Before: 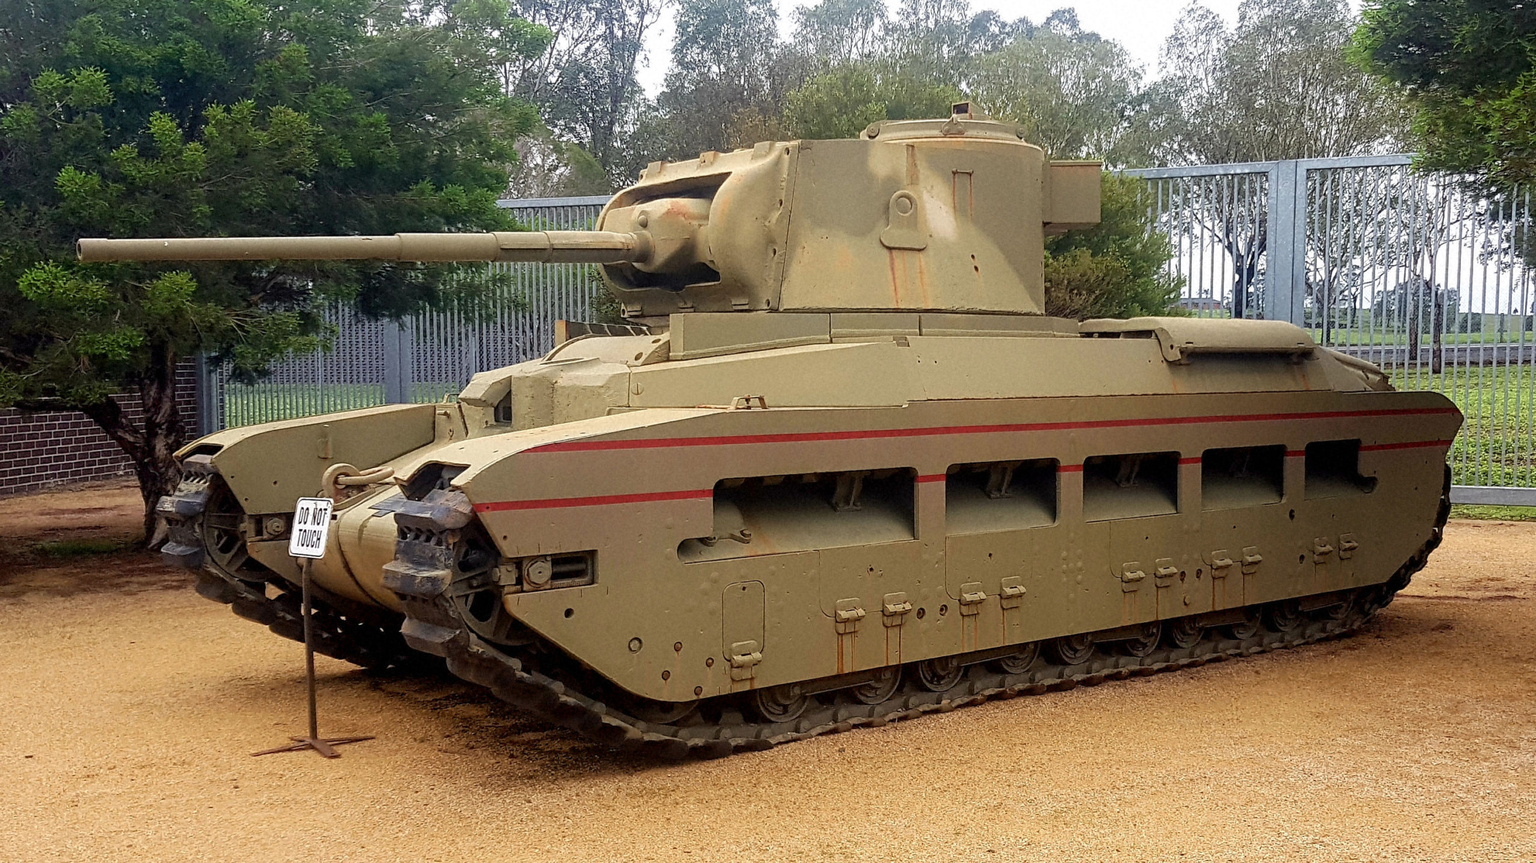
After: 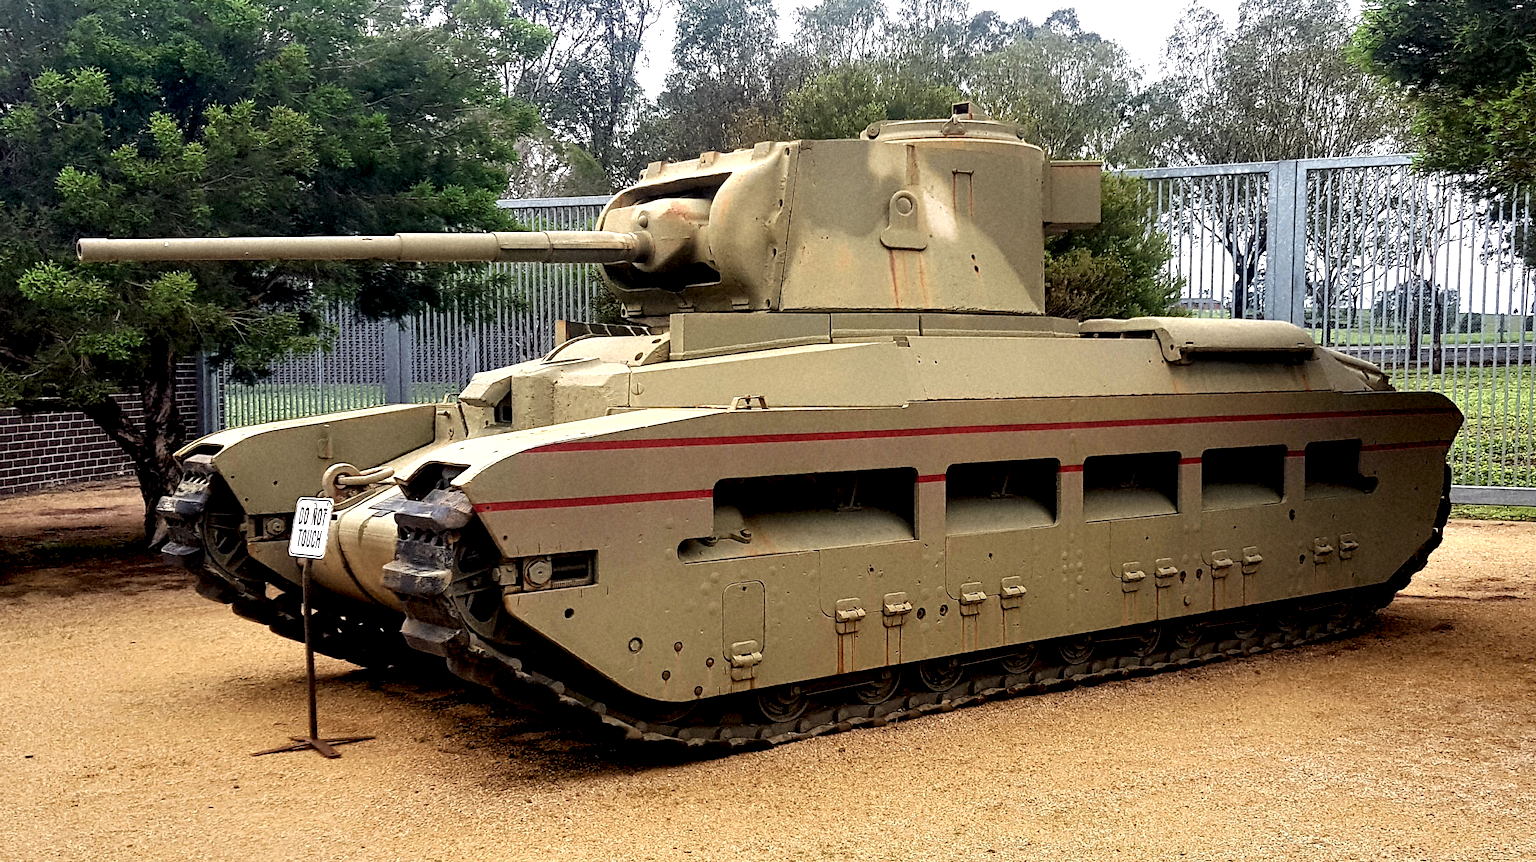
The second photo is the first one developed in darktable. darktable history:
contrast equalizer: octaves 7, y [[0.609, 0.611, 0.615, 0.613, 0.607, 0.603], [0.504, 0.498, 0.496, 0.499, 0.506, 0.516], [0 ×6], [0 ×6], [0 ×6]]
